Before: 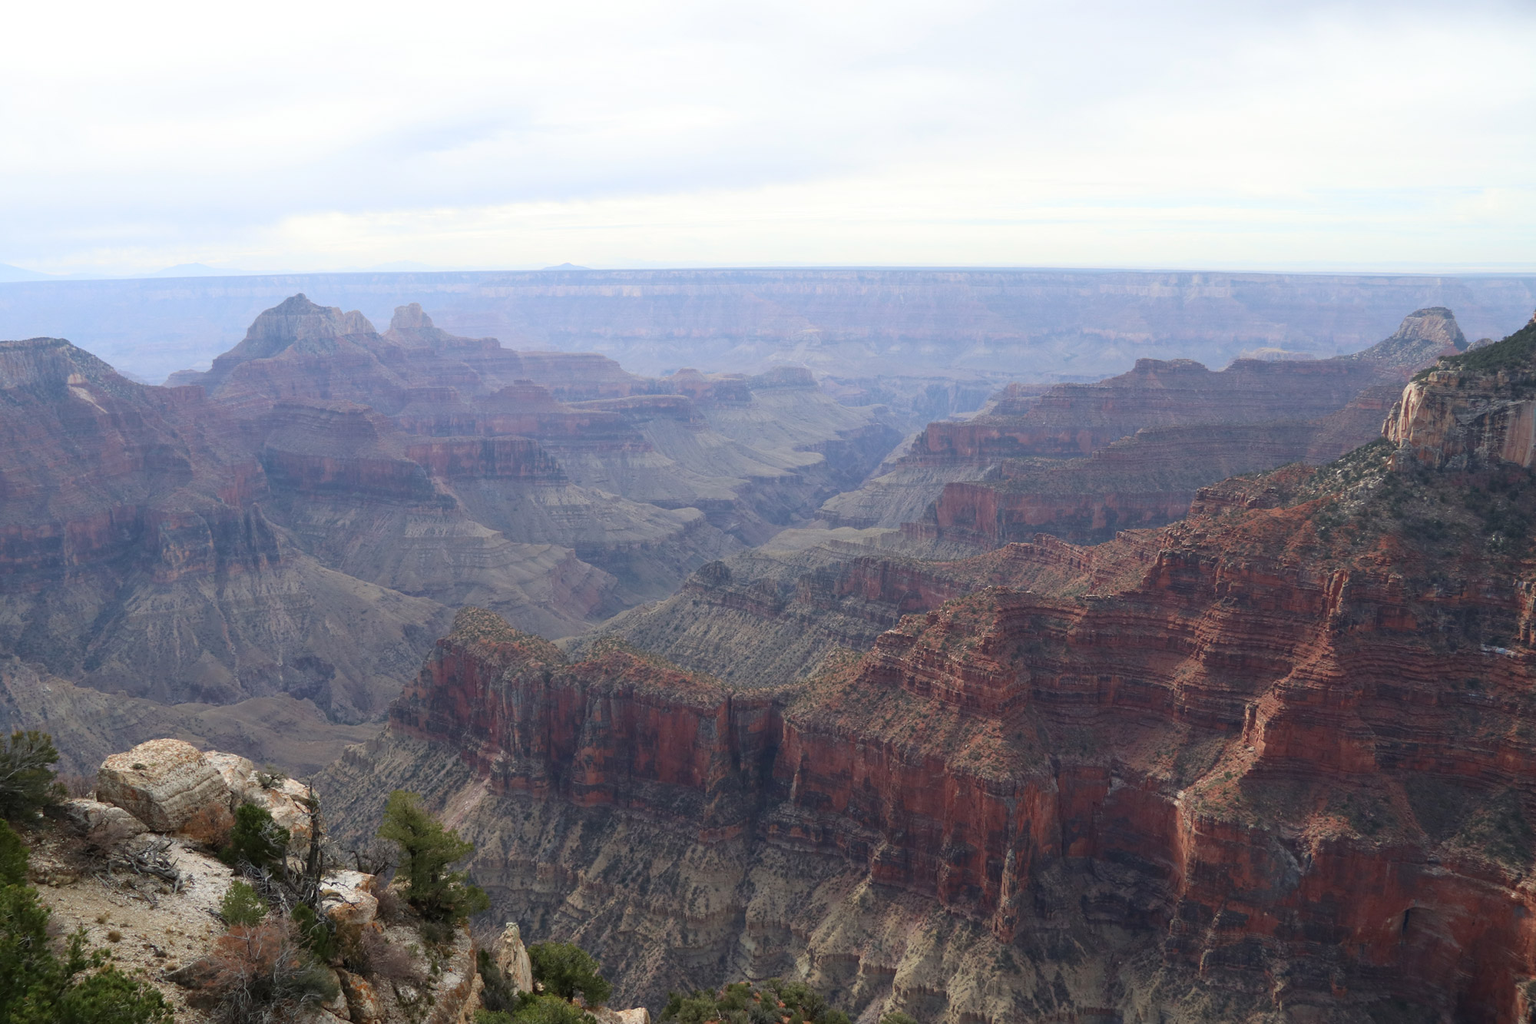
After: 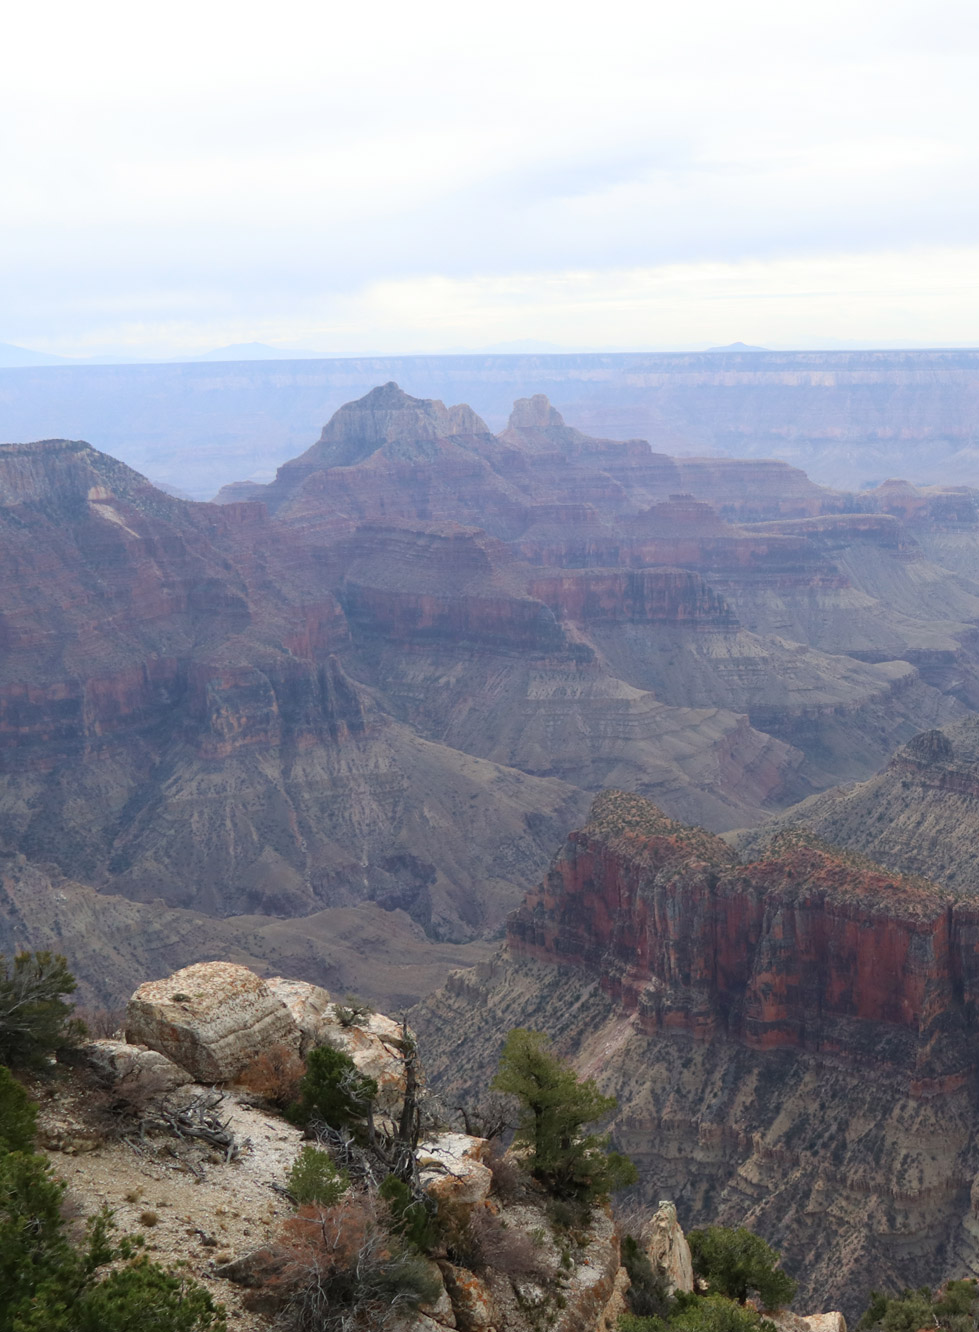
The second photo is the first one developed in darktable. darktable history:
crop and rotate: left 0.035%, top 0%, right 51.008%
